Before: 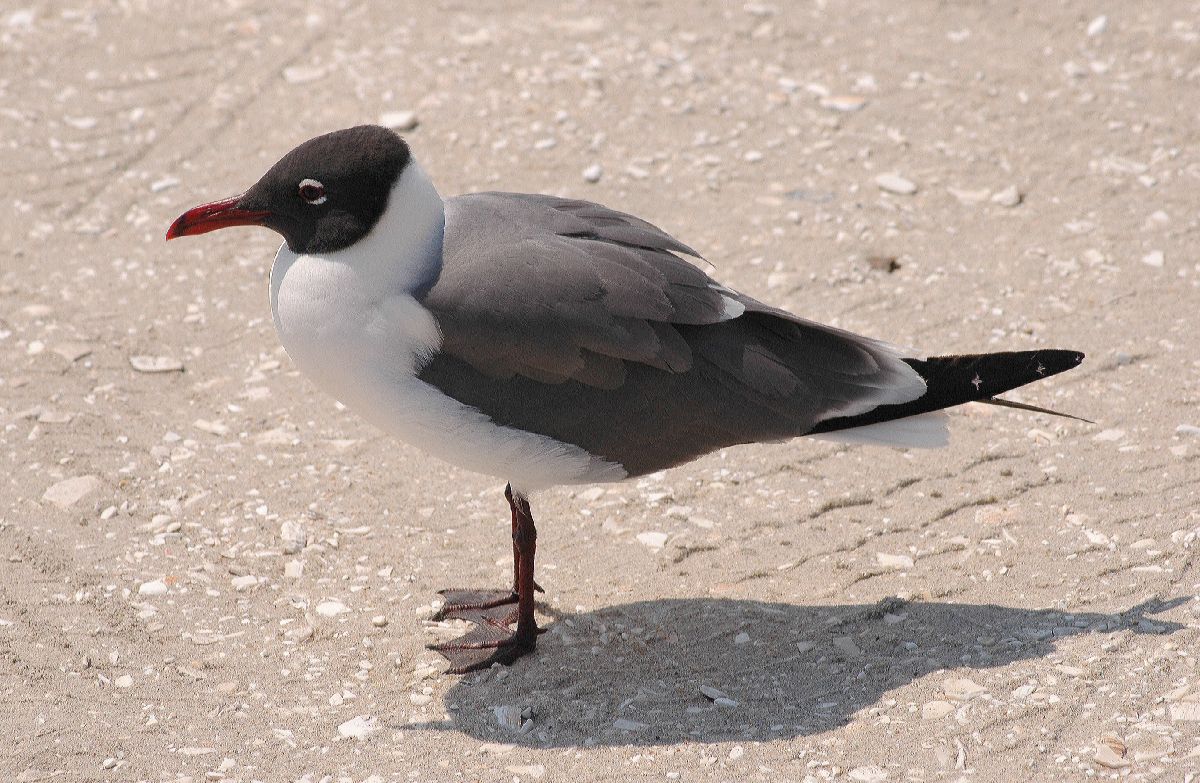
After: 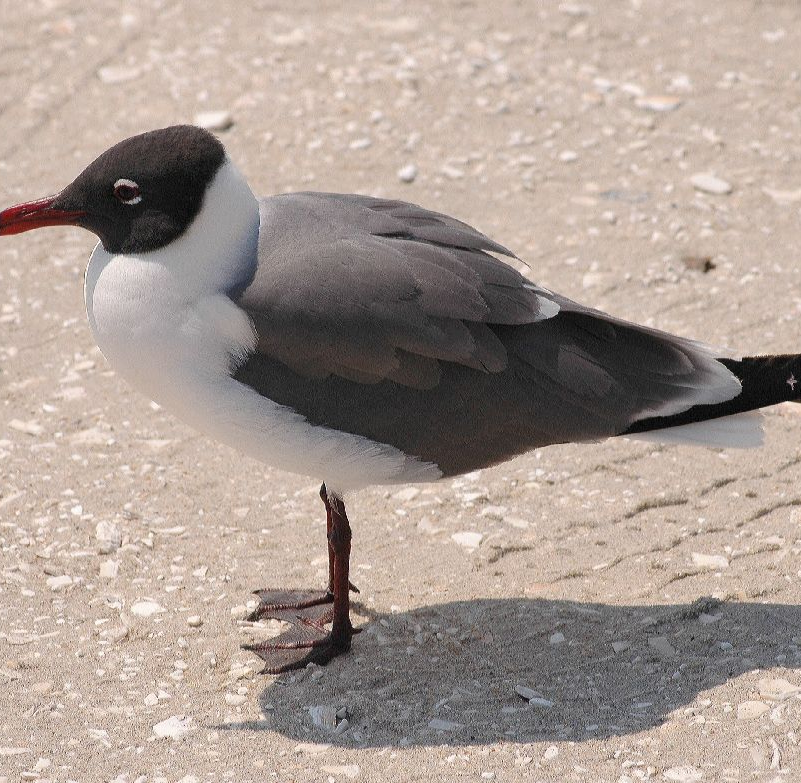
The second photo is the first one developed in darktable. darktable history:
crop: left 15.431%, right 17.74%
